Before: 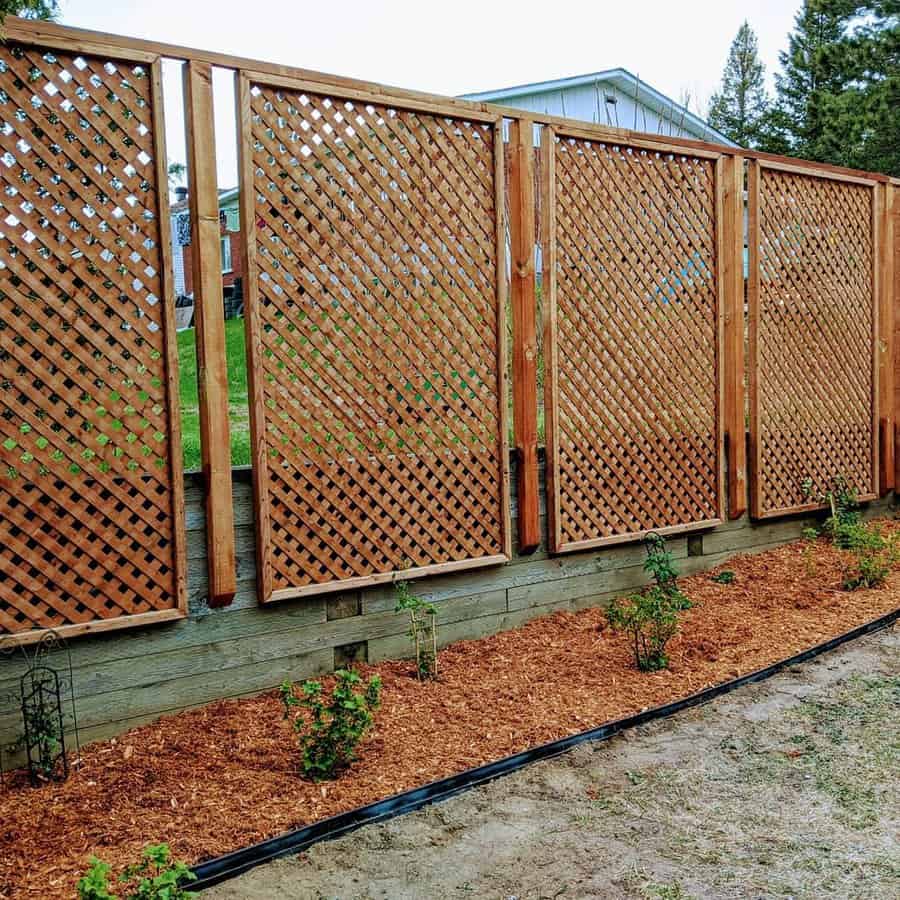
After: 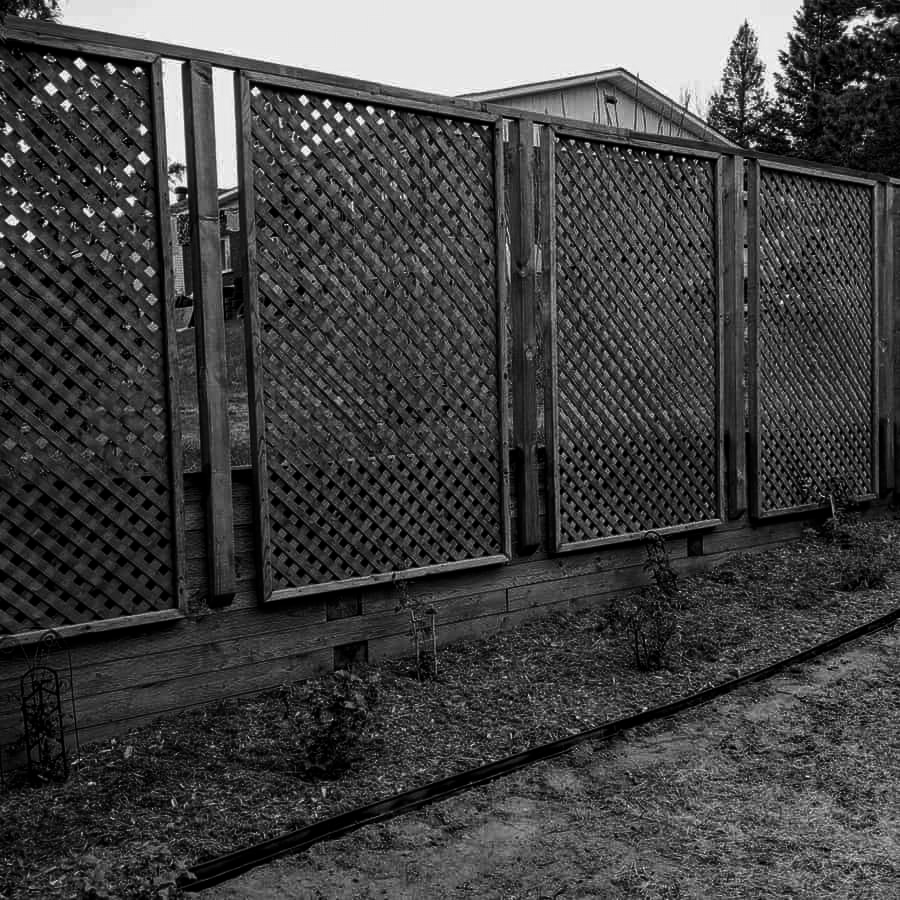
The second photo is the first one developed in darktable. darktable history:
contrast brightness saturation: contrast -0.028, brightness -0.577, saturation -0.999
